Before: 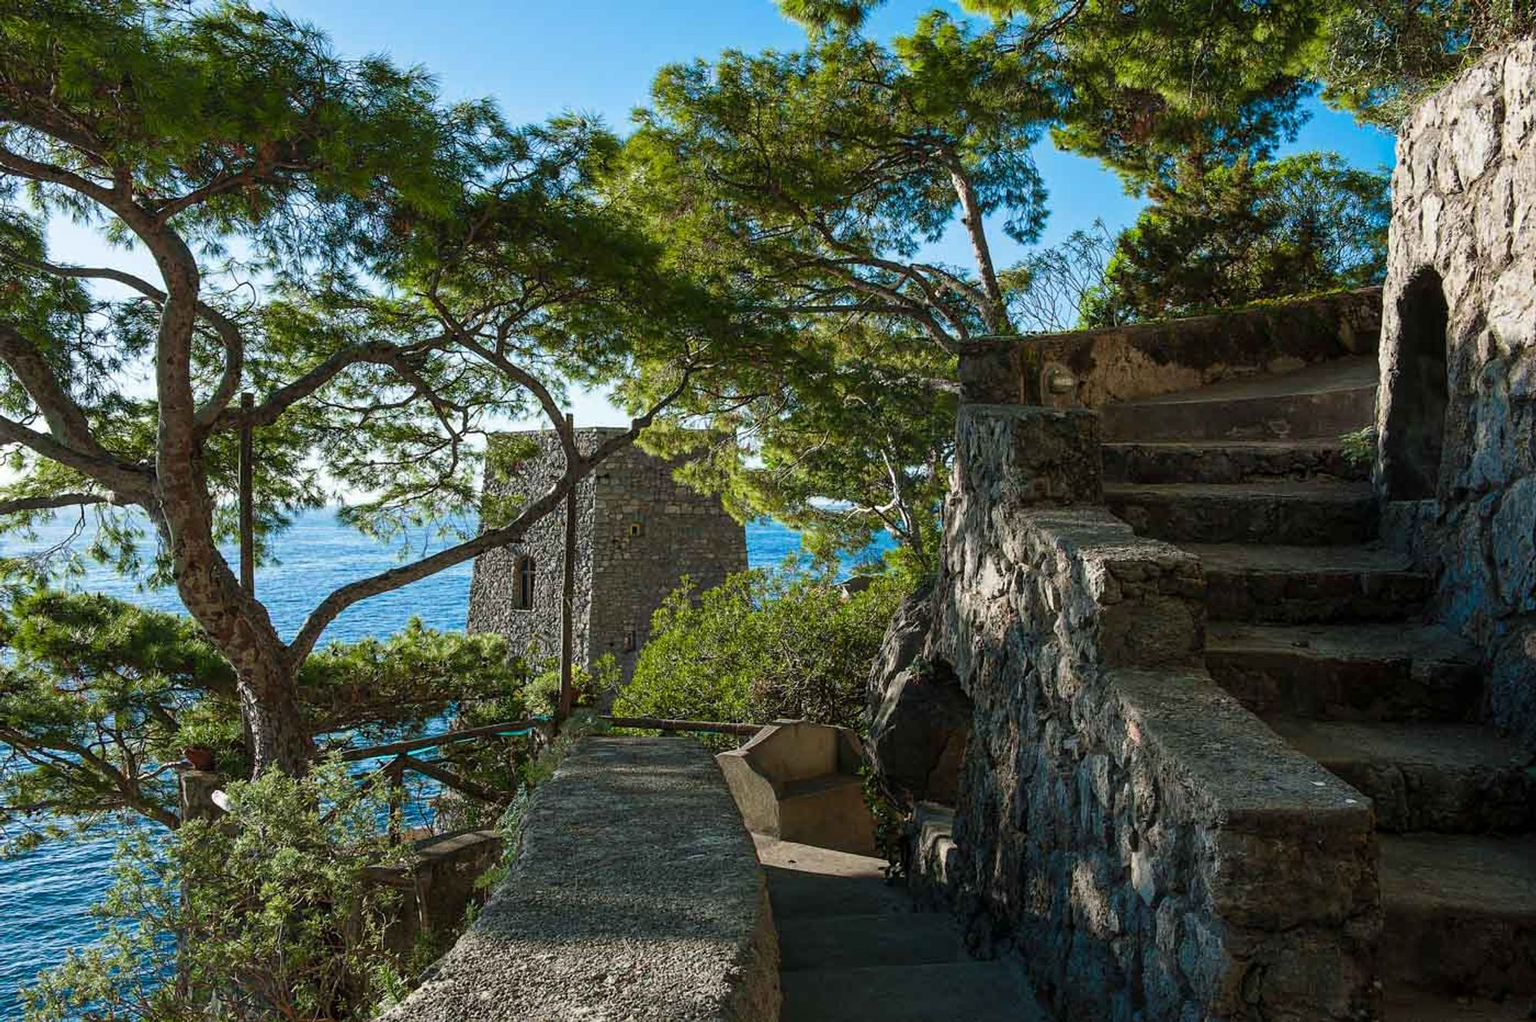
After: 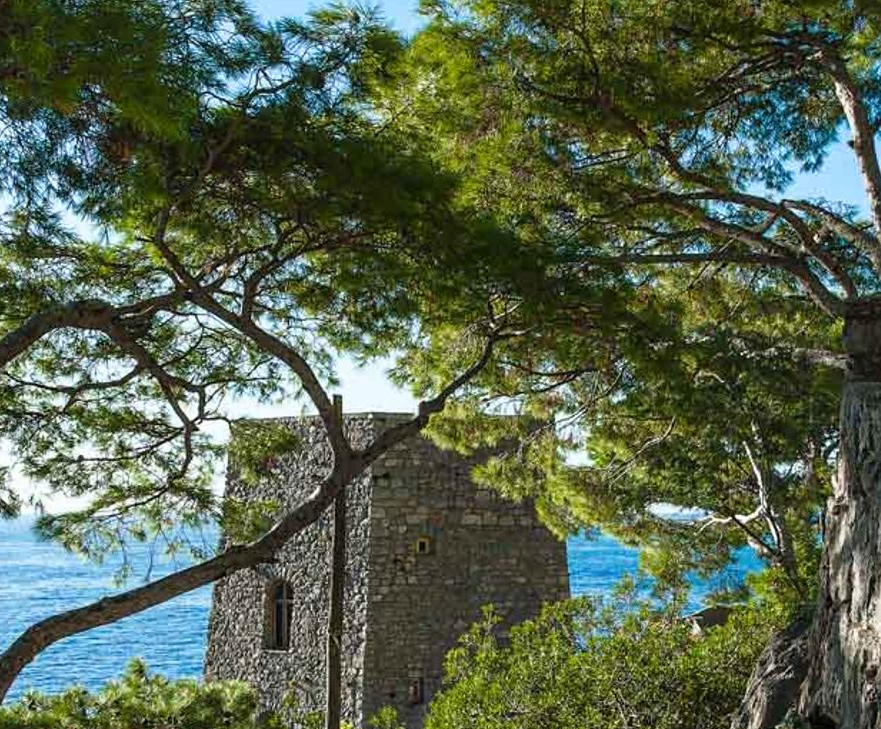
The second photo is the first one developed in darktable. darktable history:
shadows and highlights: shadows 0, highlights 40
crop: left 20.248%, top 10.86%, right 35.675%, bottom 34.321%
